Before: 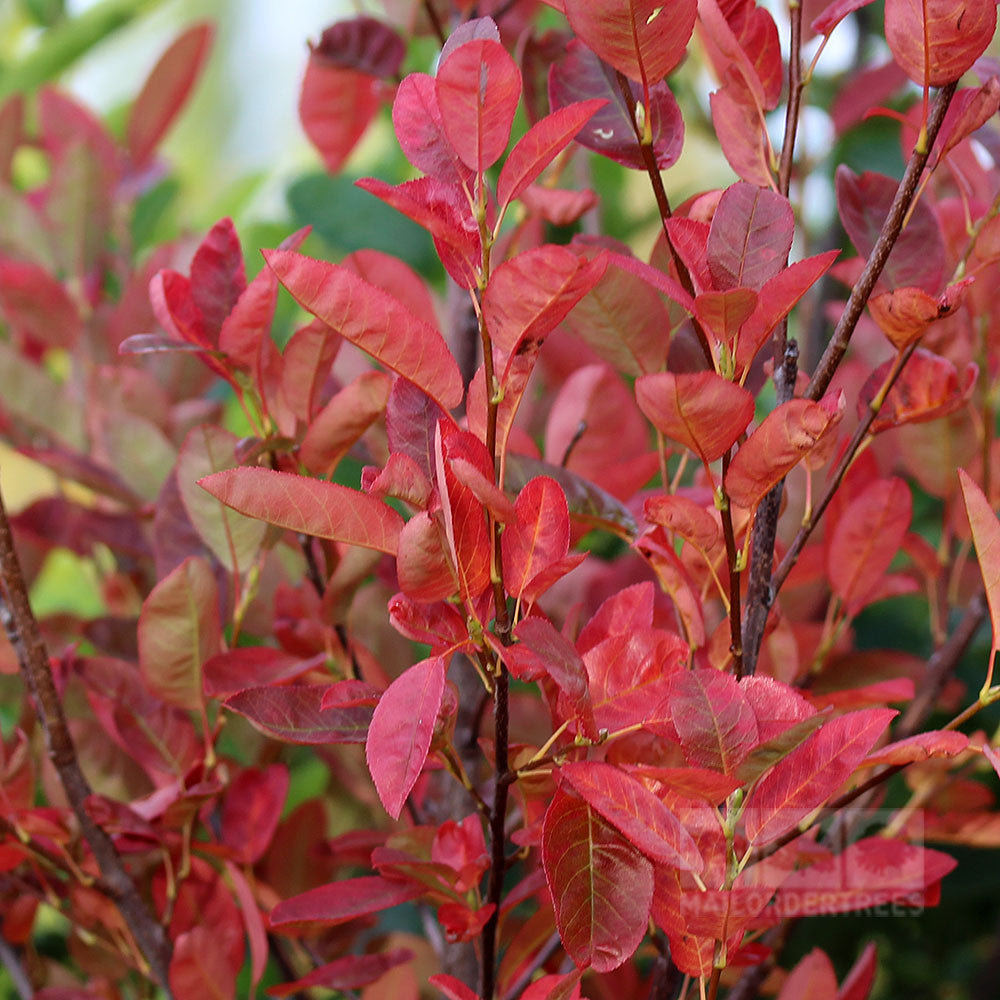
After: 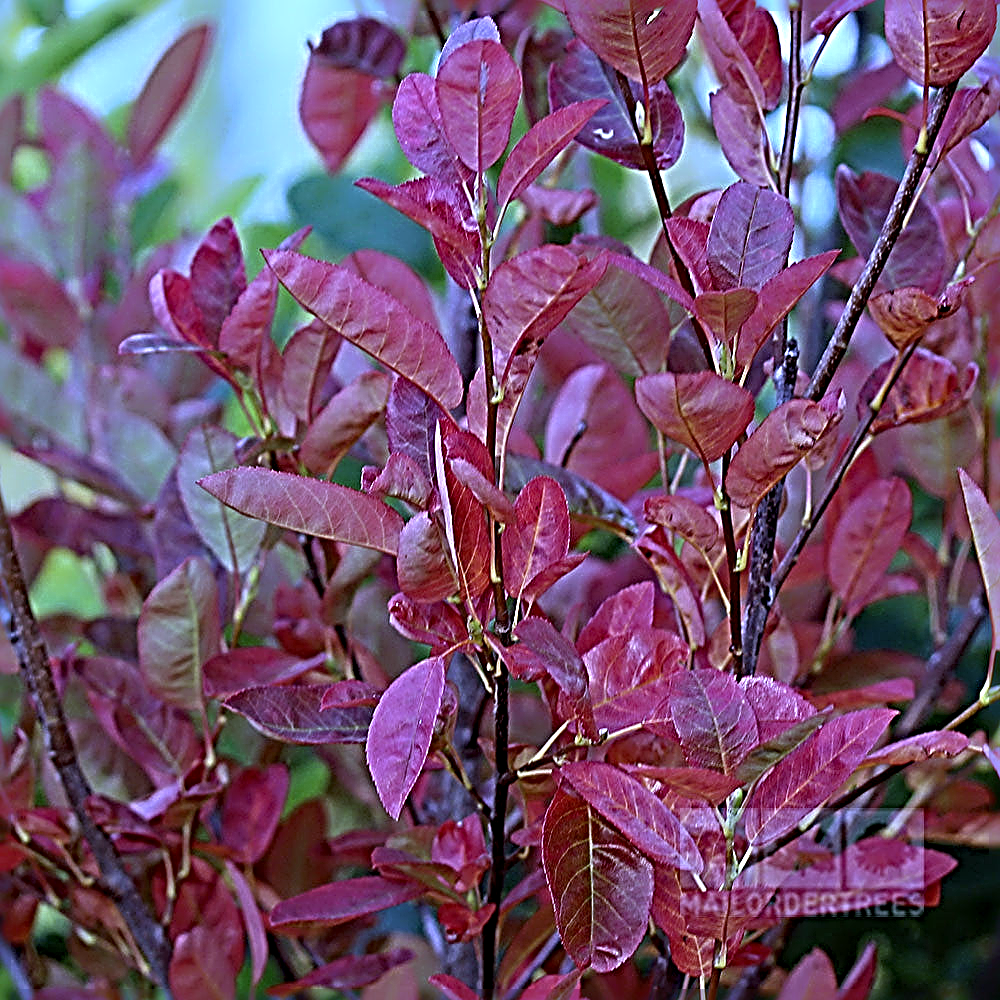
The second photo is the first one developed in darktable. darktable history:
exposure: black level correction 0.001, compensate highlight preservation false
white balance: red 0.766, blue 1.537
sharpen: radius 4.001, amount 2
